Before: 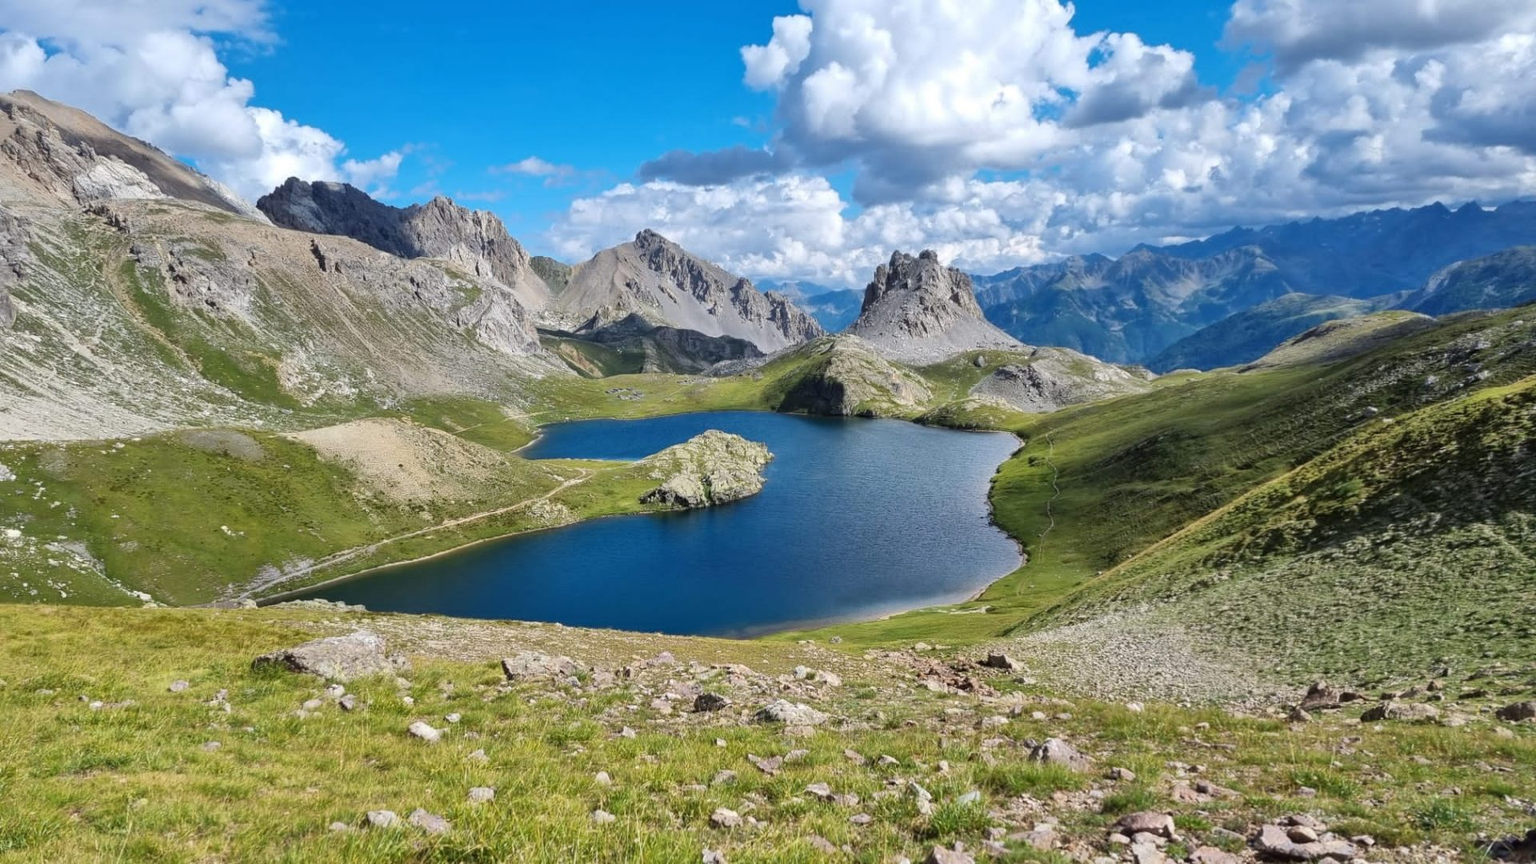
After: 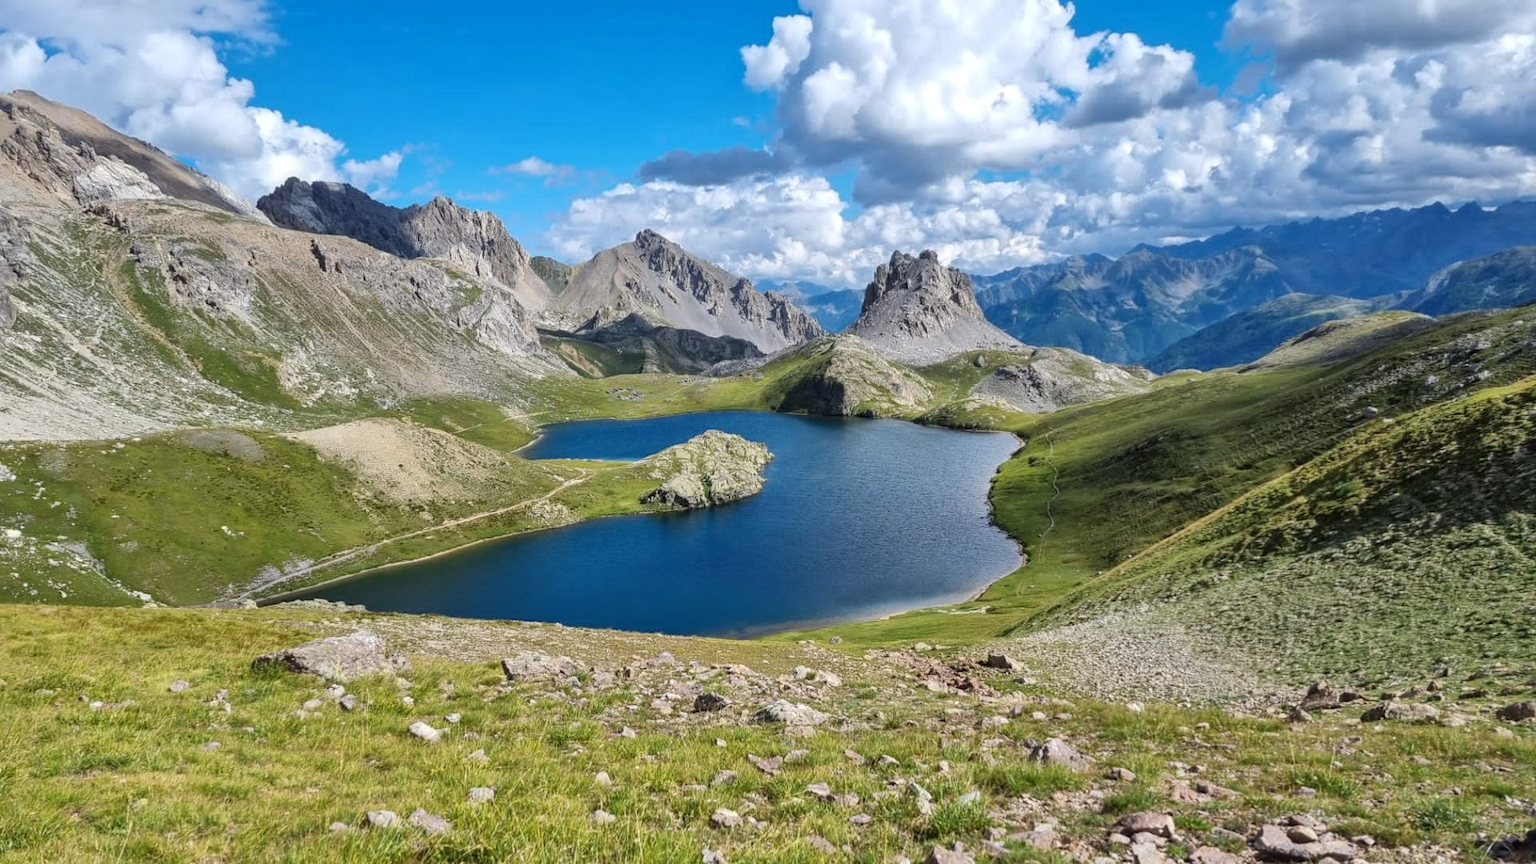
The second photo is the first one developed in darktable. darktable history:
local contrast: detail 113%
